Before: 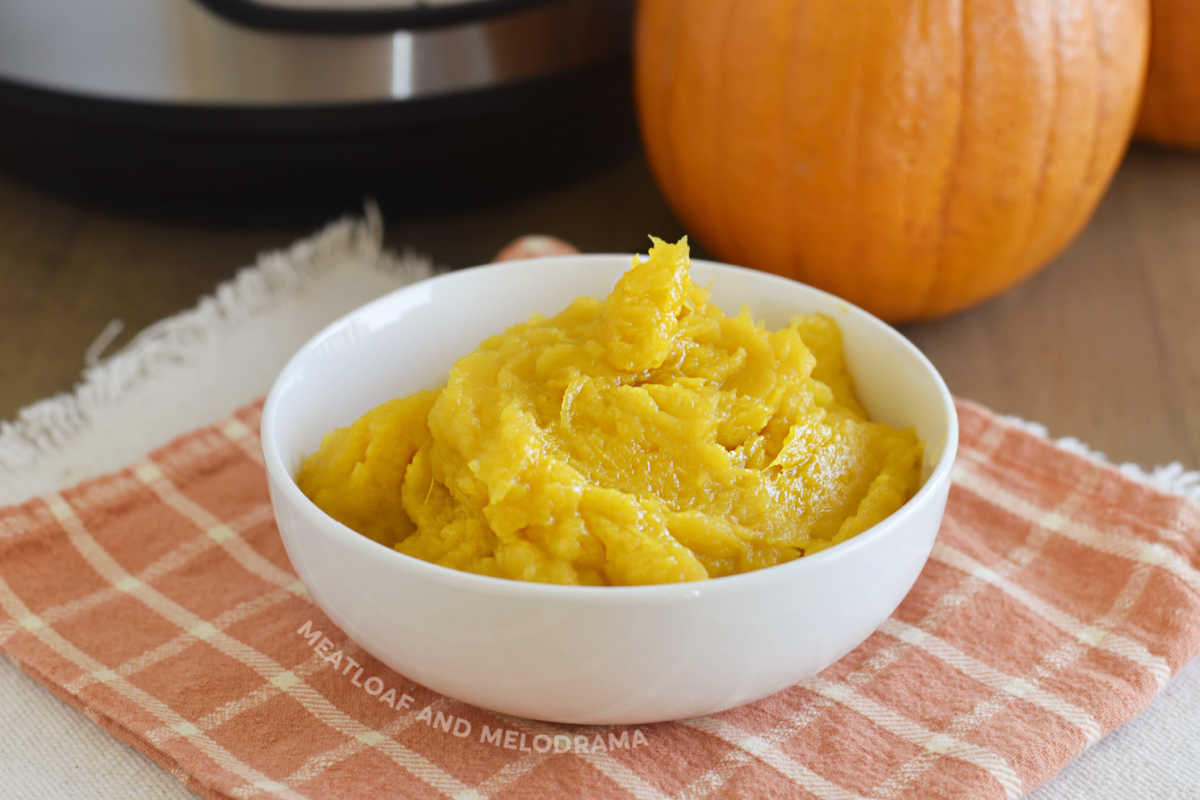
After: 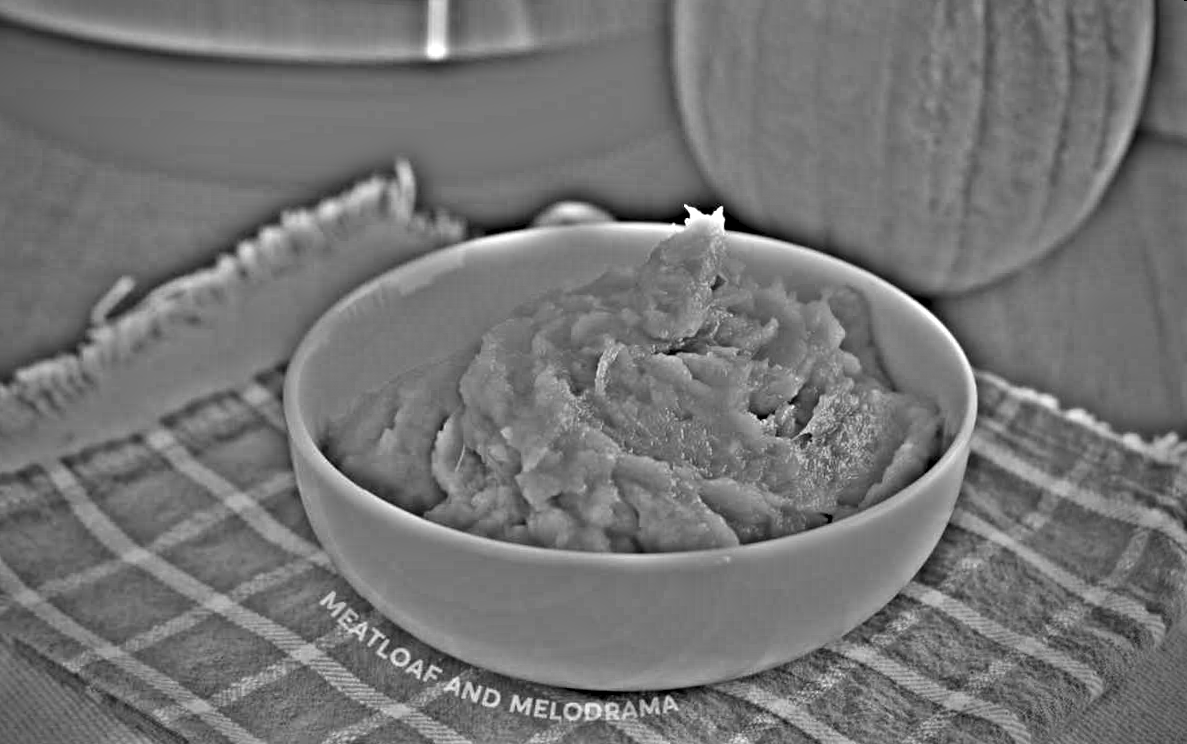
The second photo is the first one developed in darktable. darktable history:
shadows and highlights: shadows 20.91, highlights -82.73, soften with gaussian
rotate and perspective: rotation 0.679°, lens shift (horizontal) 0.136, crop left 0.009, crop right 0.991, crop top 0.078, crop bottom 0.95
vignetting: fall-off start 74.49%, fall-off radius 65.9%, brightness -0.628, saturation -0.68
highpass: on, module defaults
